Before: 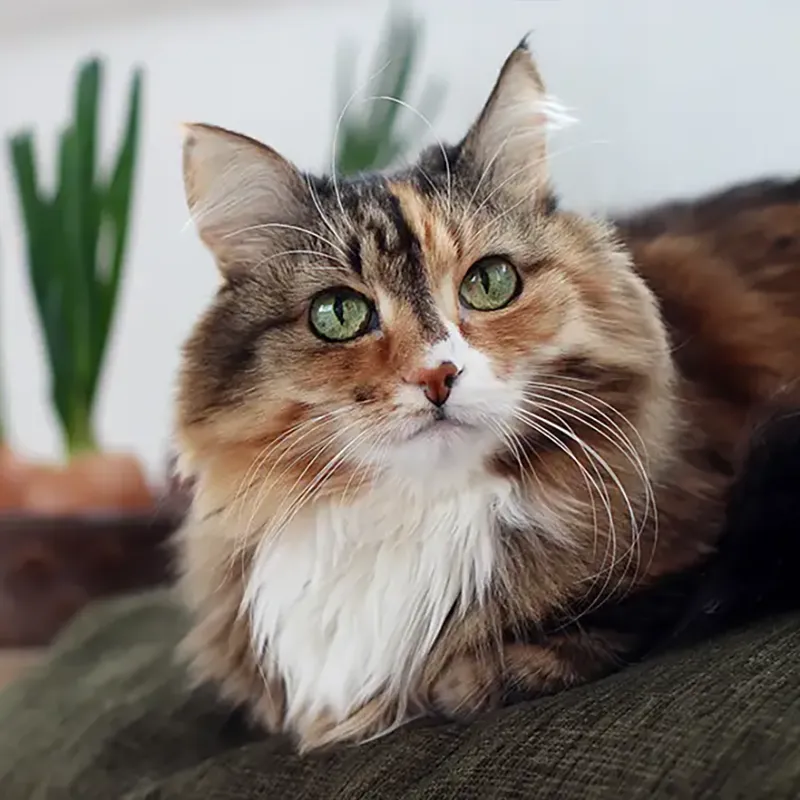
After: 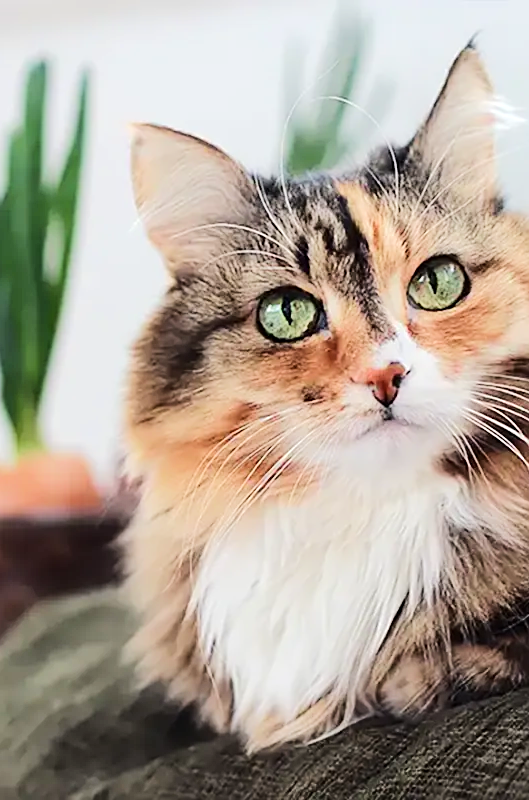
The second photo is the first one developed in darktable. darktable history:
crop and rotate: left 6.685%, right 27.092%
tone equalizer: -7 EV 0.141 EV, -6 EV 0.634 EV, -5 EV 1.14 EV, -4 EV 1.34 EV, -3 EV 1.12 EV, -2 EV 0.6 EV, -1 EV 0.152 EV, edges refinement/feathering 500, mask exposure compensation -1.57 EV, preserve details no
sharpen: amount 0.203
